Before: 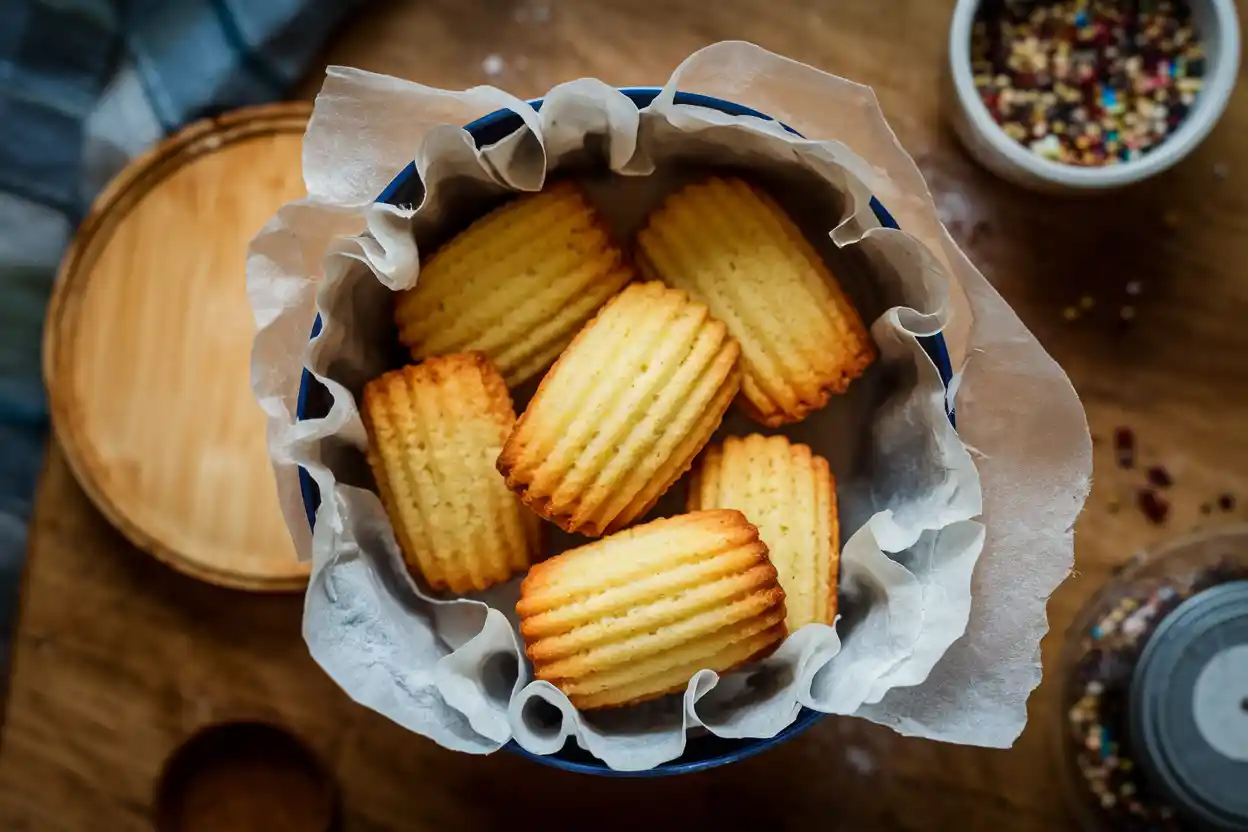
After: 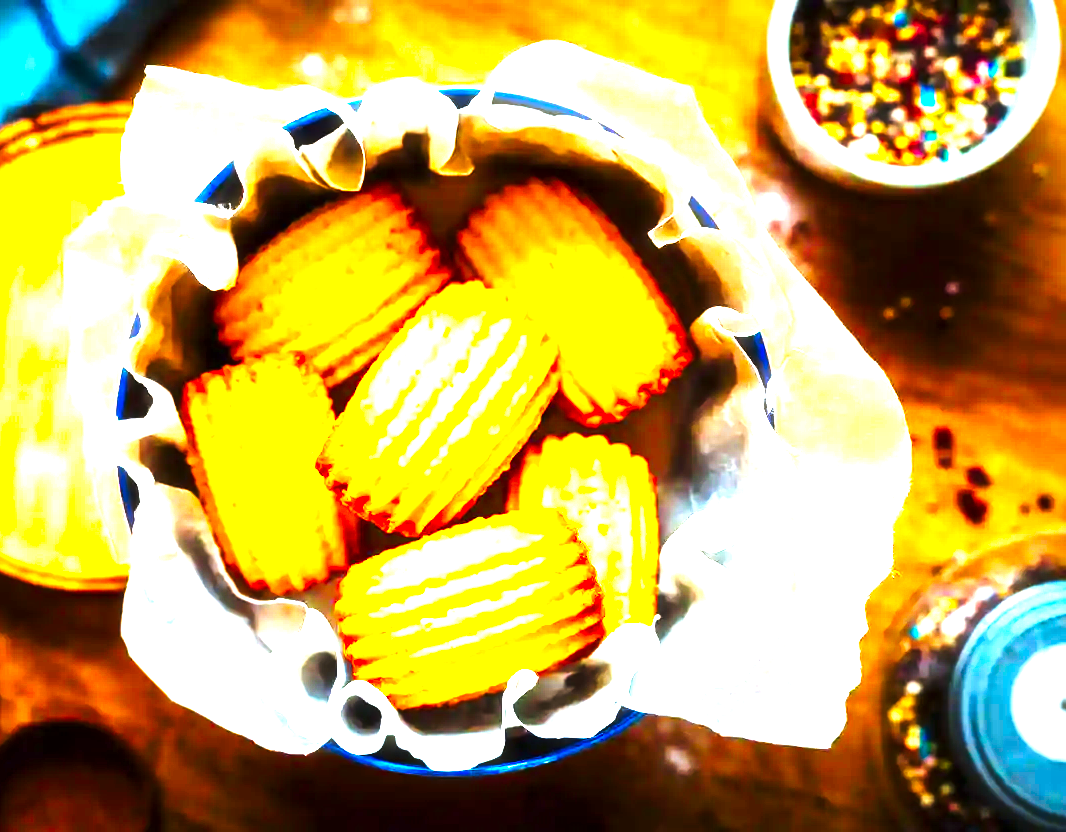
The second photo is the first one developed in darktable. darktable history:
color balance rgb: linear chroma grading › global chroma 25.274%, perceptual saturation grading › global saturation 31.108%
levels: black 3.75%, levels [0, 0.281, 0.562]
base curve: curves: ch0 [(0, 0) (0.028, 0.03) (0.121, 0.232) (0.46, 0.748) (0.859, 0.968) (1, 1)], preserve colors none
crop and rotate: left 14.583%
haze removal: strength -0.114, compatibility mode true, adaptive false
color calibration: illuminant same as pipeline (D50), adaptation XYZ, x 0.346, y 0.358, temperature 5009.28 K
